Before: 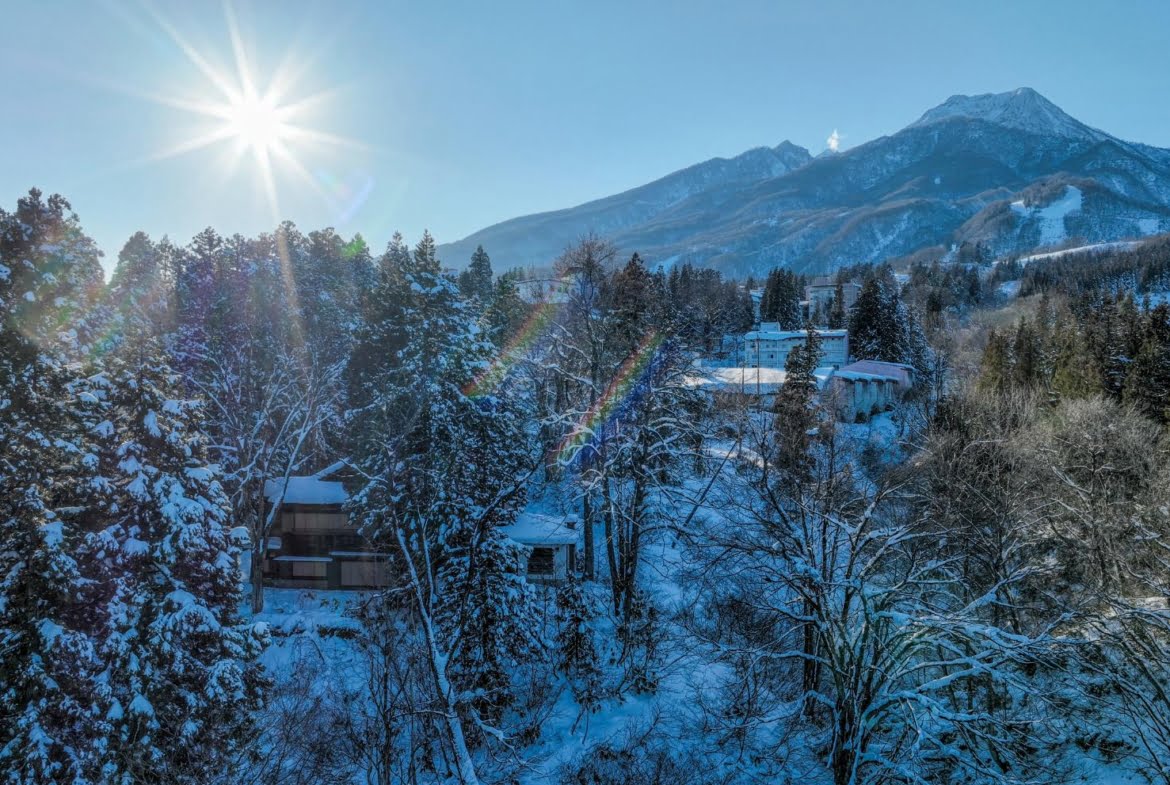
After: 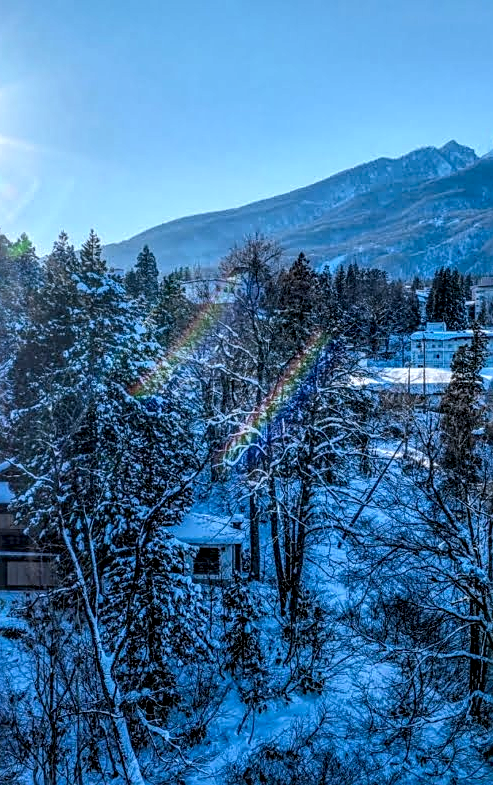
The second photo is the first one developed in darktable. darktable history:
white balance: red 0.954, blue 1.079
sharpen: on, module defaults
crop: left 28.583%, right 29.231%
color balance: output saturation 120%
local contrast: highlights 60%, shadows 60%, detail 160%
